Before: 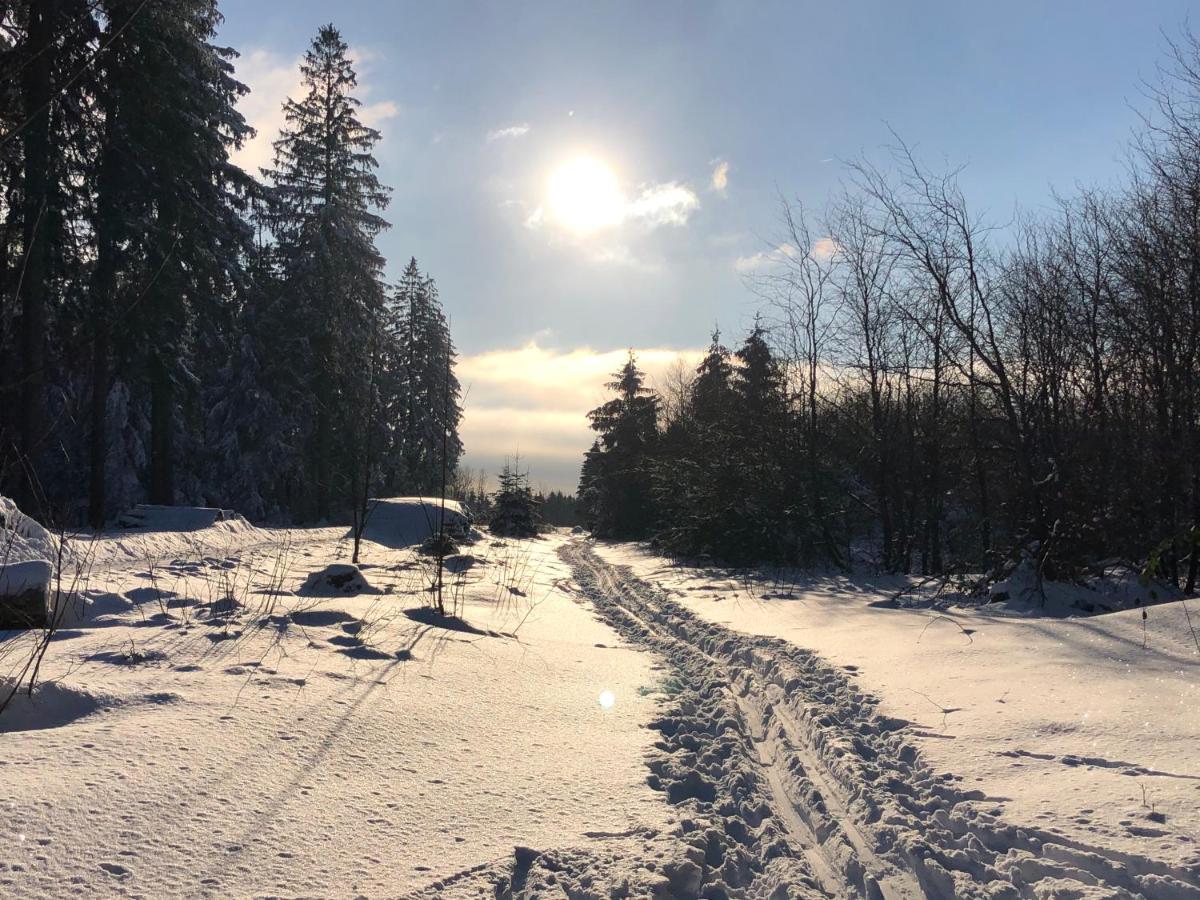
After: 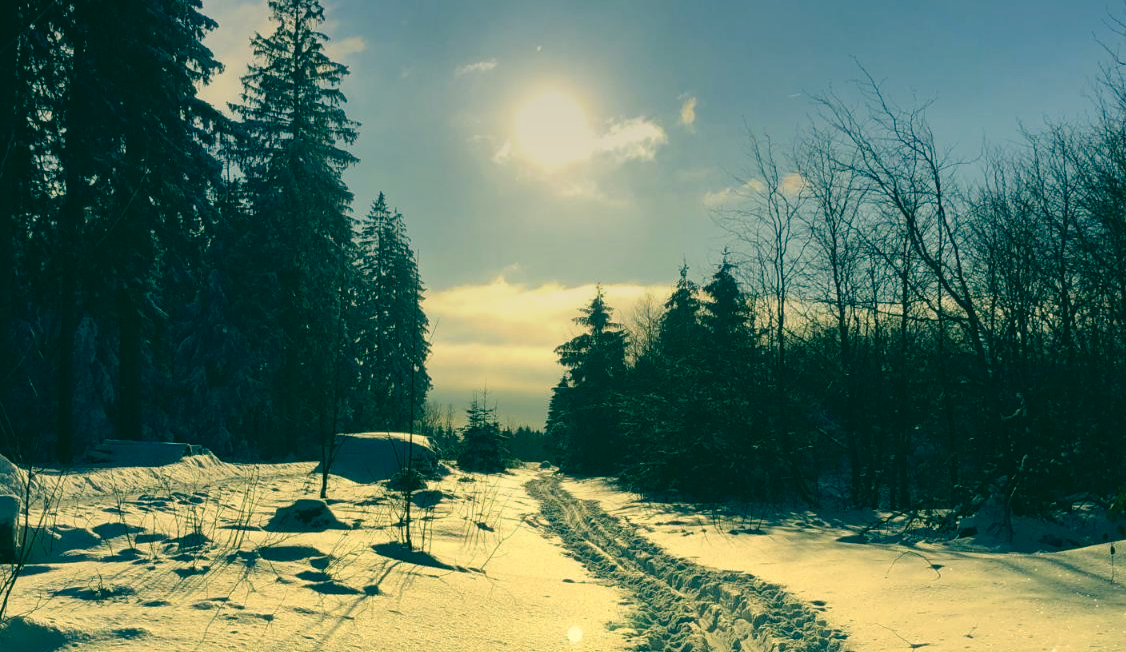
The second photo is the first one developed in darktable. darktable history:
color correction: highlights a* 1.83, highlights b* 34.02, shadows a* -36.68, shadows b* -5.48
crop: left 2.737%, top 7.287%, right 3.421%, bottom 20.179%
graduated density: hue 238.83°, saturation 50%
